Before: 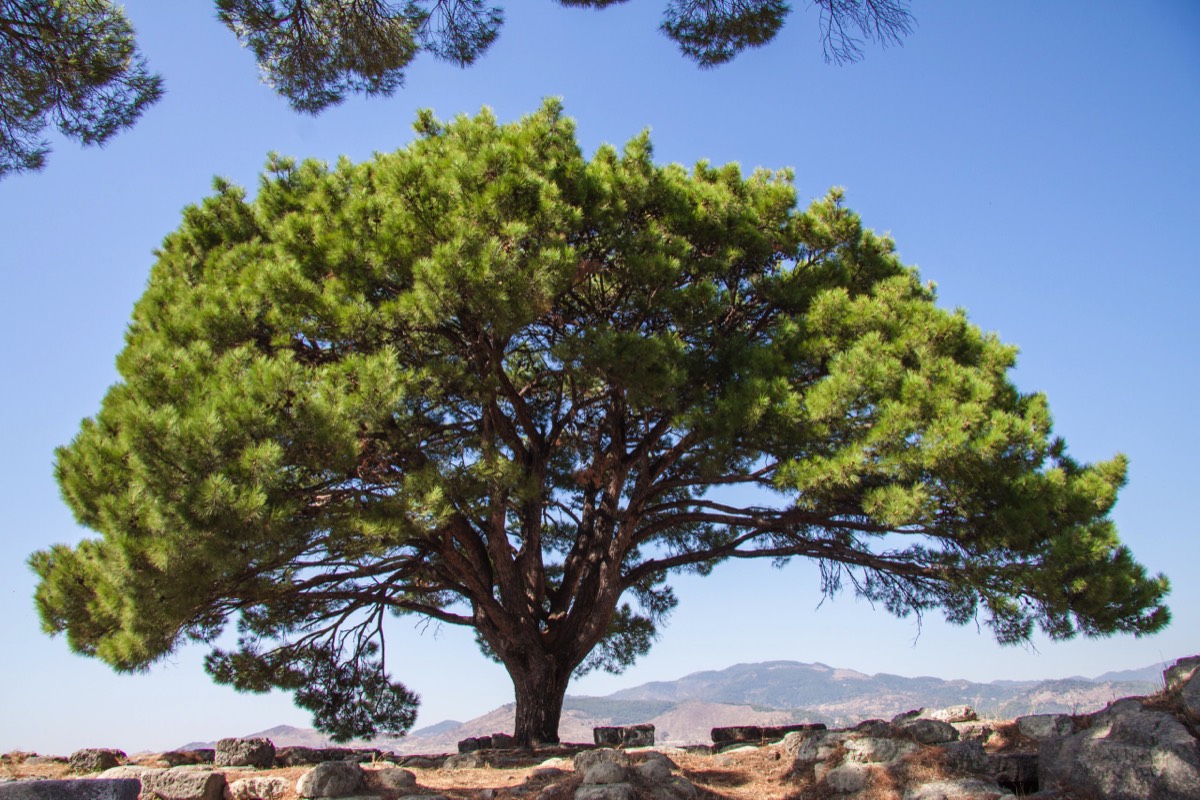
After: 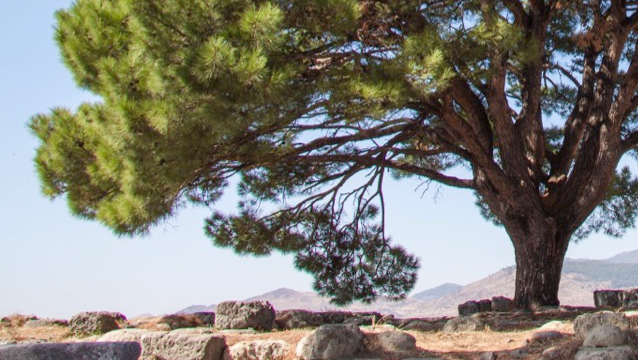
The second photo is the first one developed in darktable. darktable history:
crop and rotate: top 54.74%, right 46.751%, bottom 0.223%
